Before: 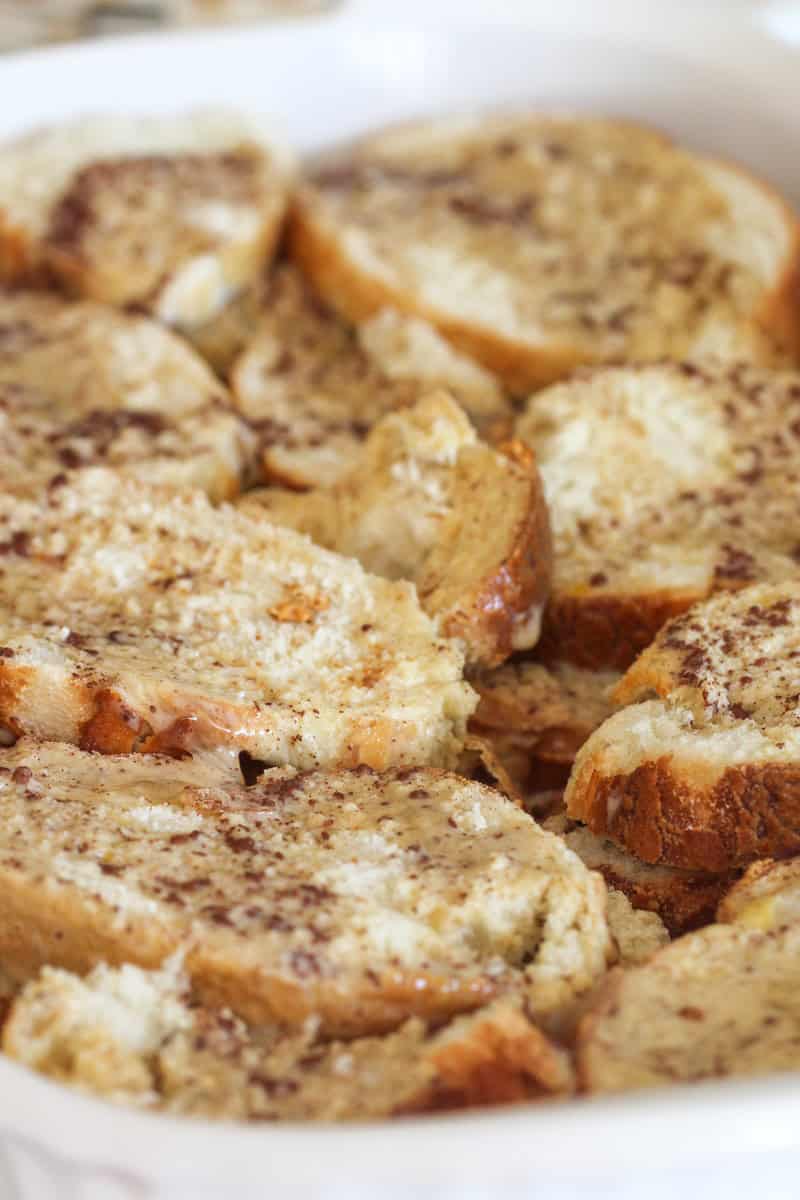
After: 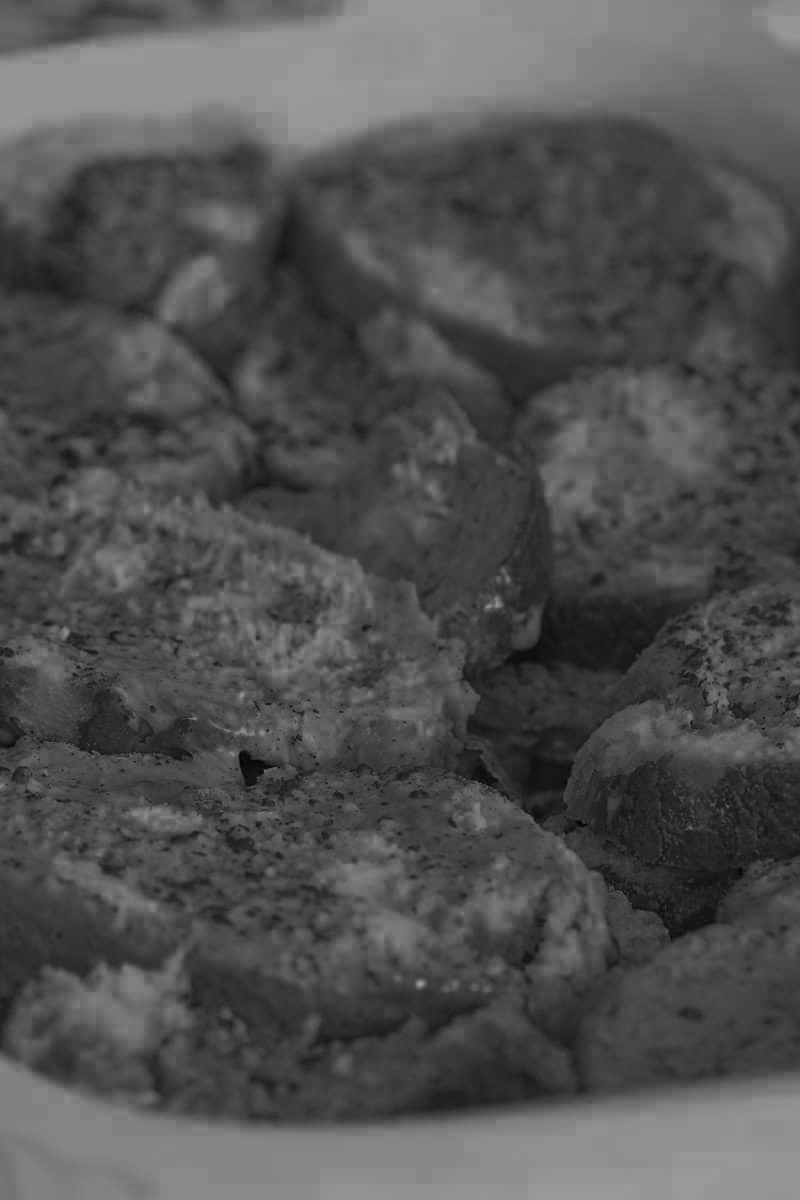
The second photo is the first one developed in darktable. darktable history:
color correction: highlights a* 5.7, highlights b* 33.39, shadows a* -26.25, shadows b* 3.72
sharpen: amount 0.203
haze removal: compatibility mode true, adaptive false
color zones: curves: ch0 [(0.287, 0.048) (0.493, 0.484) (0.737, 0.816)]; ch1 [(0, 0) (0.143, 0) (0.286, 0) (0.429, 0) (0.571, 0) (0.714, 0) (0.857, 0)]
